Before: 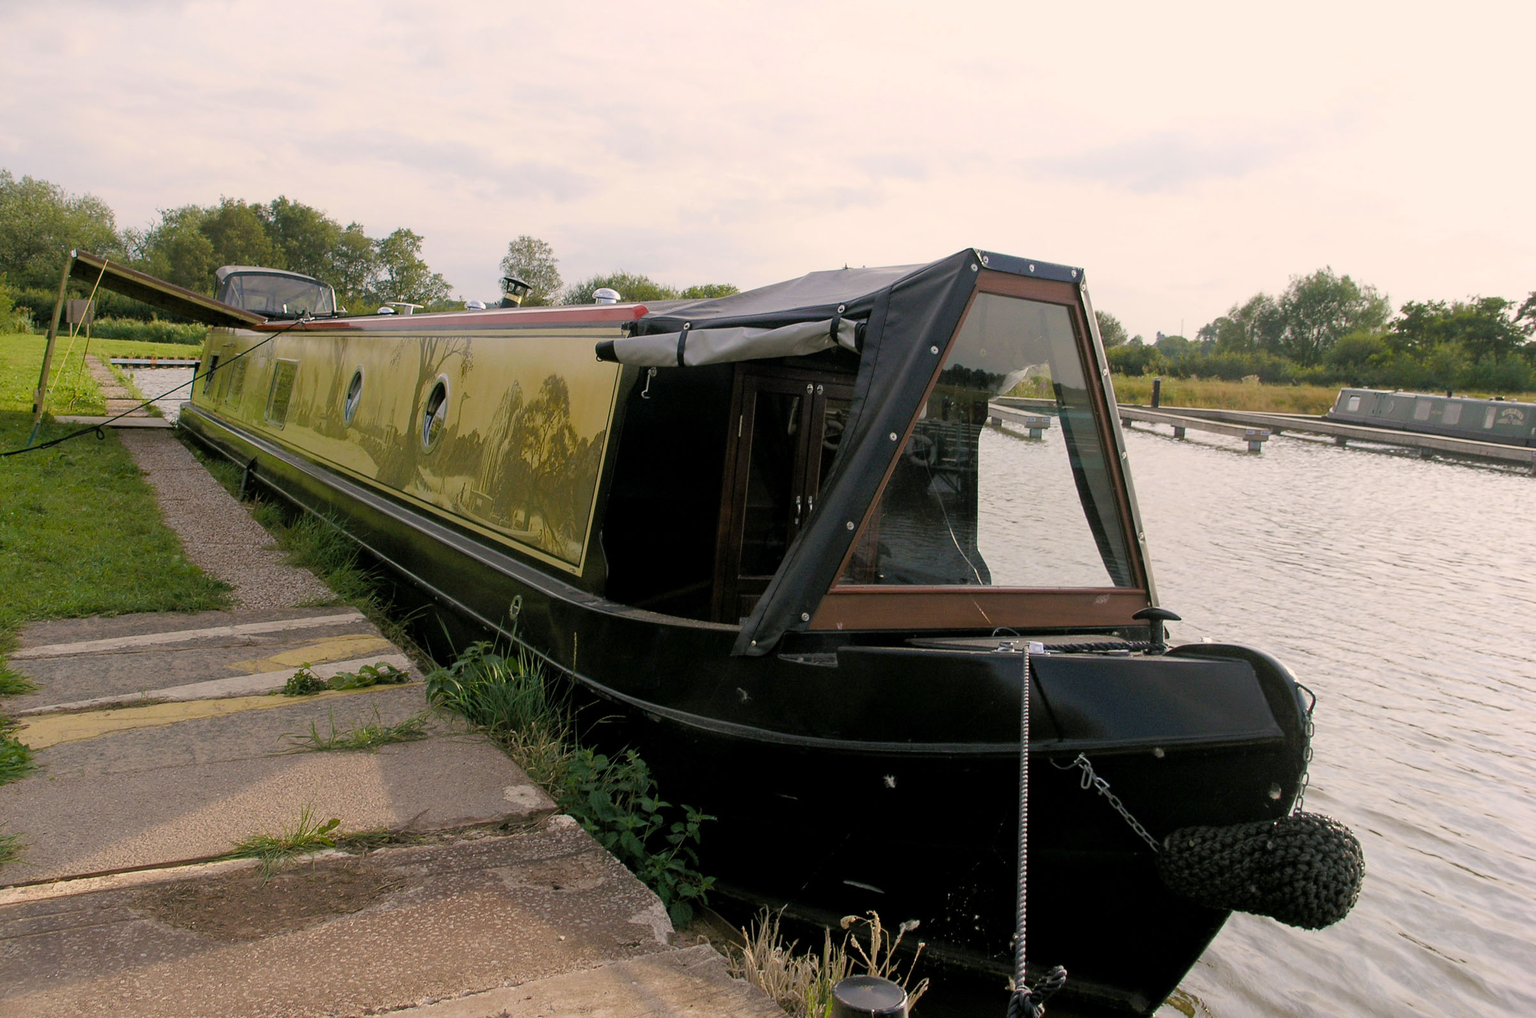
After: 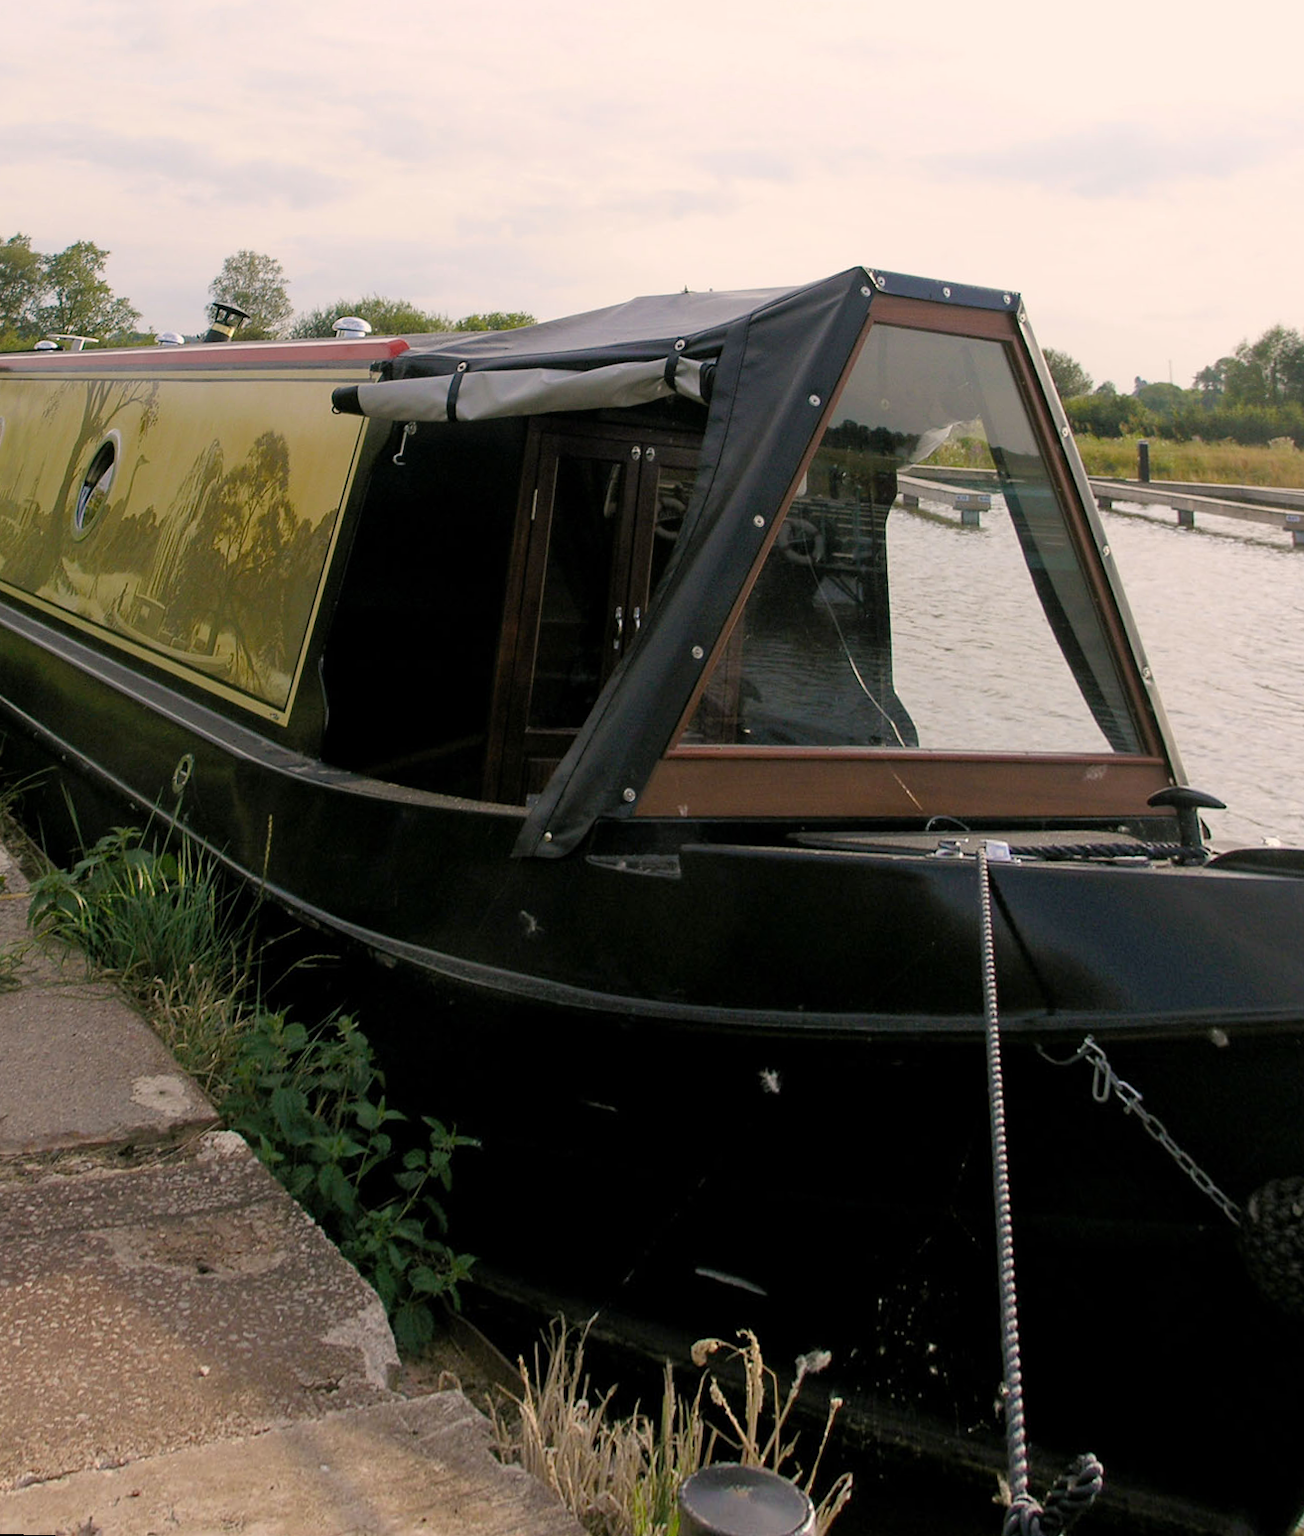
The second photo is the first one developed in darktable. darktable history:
crop and rotate: left 18.442%, right 15.508%
rotate and perspective: rotation 0.72°, lens shift (vertical) -0.352, lens shift (horizontal) -0.051, crop left 0.152, crop right 0.859, crop top 0.019, crop bottom 0.964
